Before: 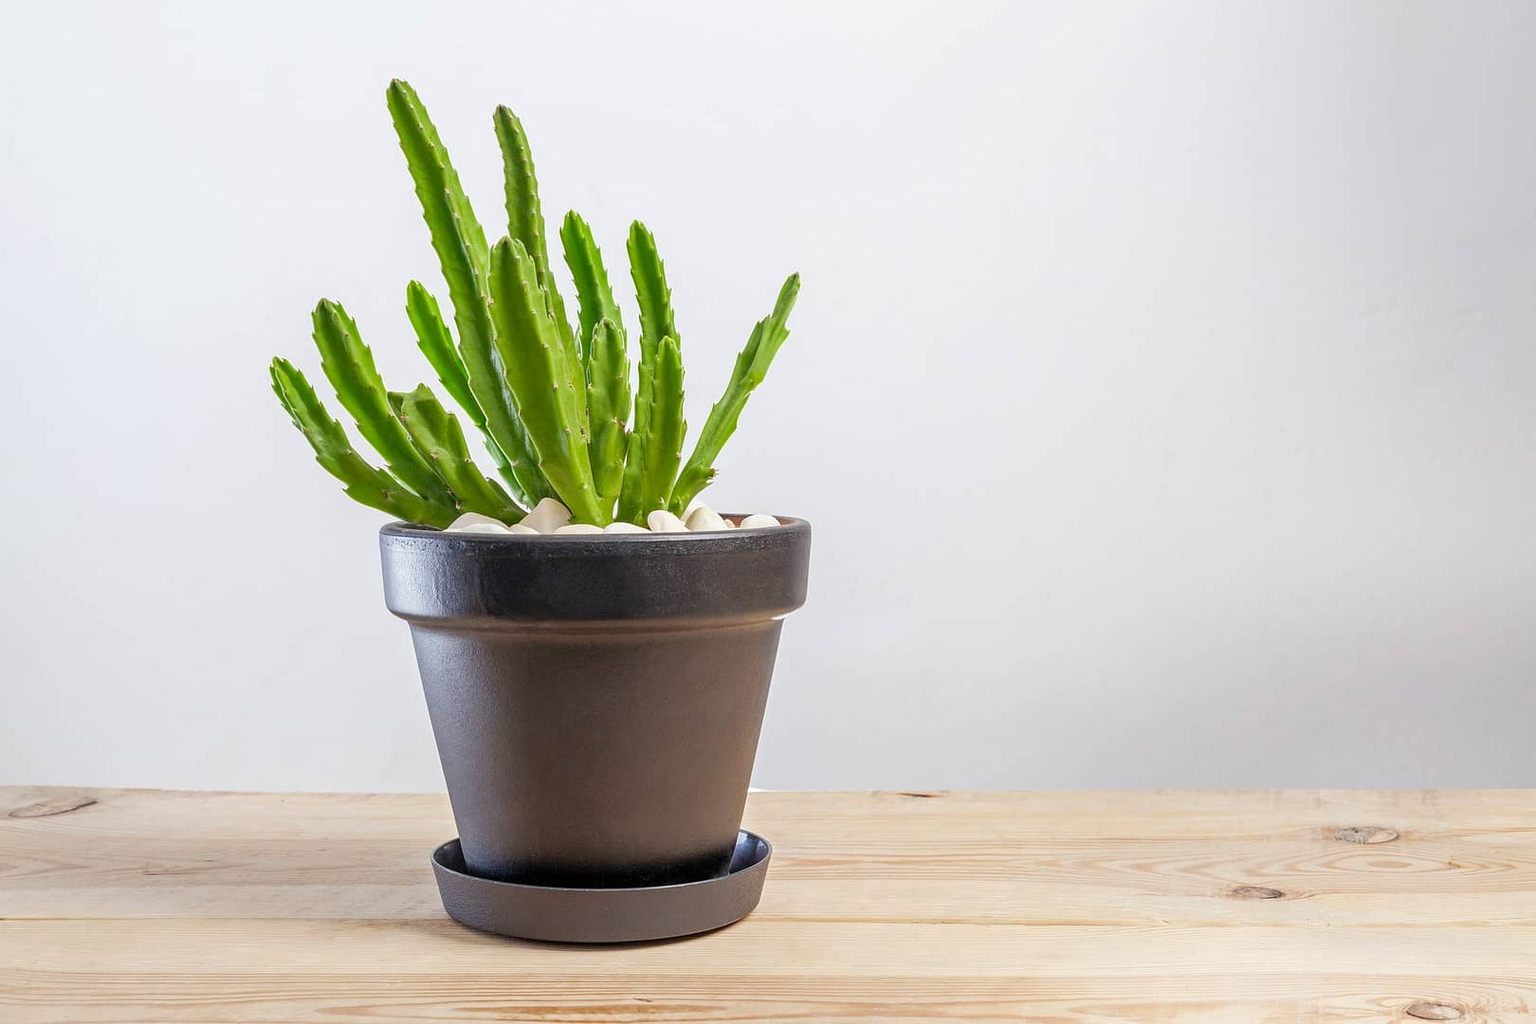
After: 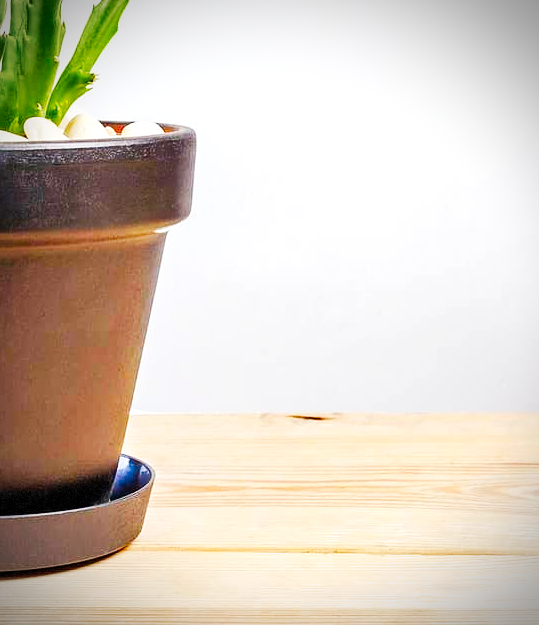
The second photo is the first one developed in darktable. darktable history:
contrast brightness saturation: contrast 0.072, brightness 0.083, saturation 0.175
color balance rgb: perceptual saturation grading › global saturation 20%, perceptual saturation grading › highlights -25.031%, perceptual saturation grading › shadows 49.96%, perceptual brilliance grading › global brilliance 9.604%, perceptual brilliance grading › shadows 15.532%, global vibrance 9.196%
vignetting: fall-off start 74.24%, fall-off radius 65.44%, brightness -0.703, saturation -0.478, dithering 8-bit output
exposure: black level correction 0.002, compensate highlight preservation false
tone curve: curves: ch0 [(0, 0) (0.003, 0.002) (0.011, 0.006) (0.025, 0.014) (0.044, 0.02) (0.069, 0.027) (0.1, 0.036) (0.136, 0.05) (0.177, 0.081) (0.224, 0.118) (0.277, 0.183) (0.335, 0.262) (0.399, 0.351) (0.468, 0.456) (0.543, 0.571) (0.623, 0.692) (0.709, 0.795) (0.801, 0.88) (0.898, 0.948) (1, 1)], preserve colors none
crop: left 40.724%, top 39.037%, right 25.995%, bottom 3.013%
shadows and highlights: soften with gaussian
